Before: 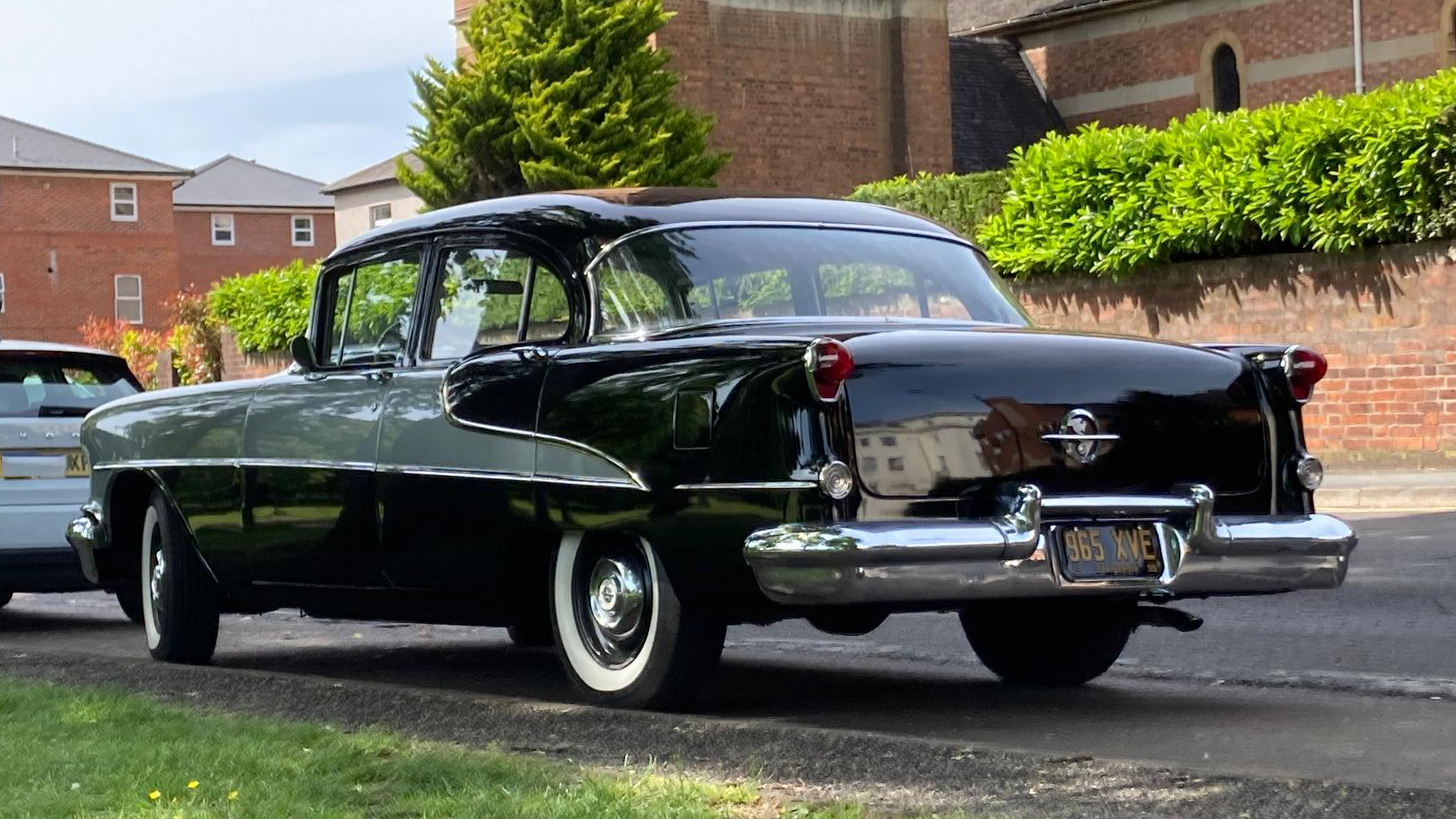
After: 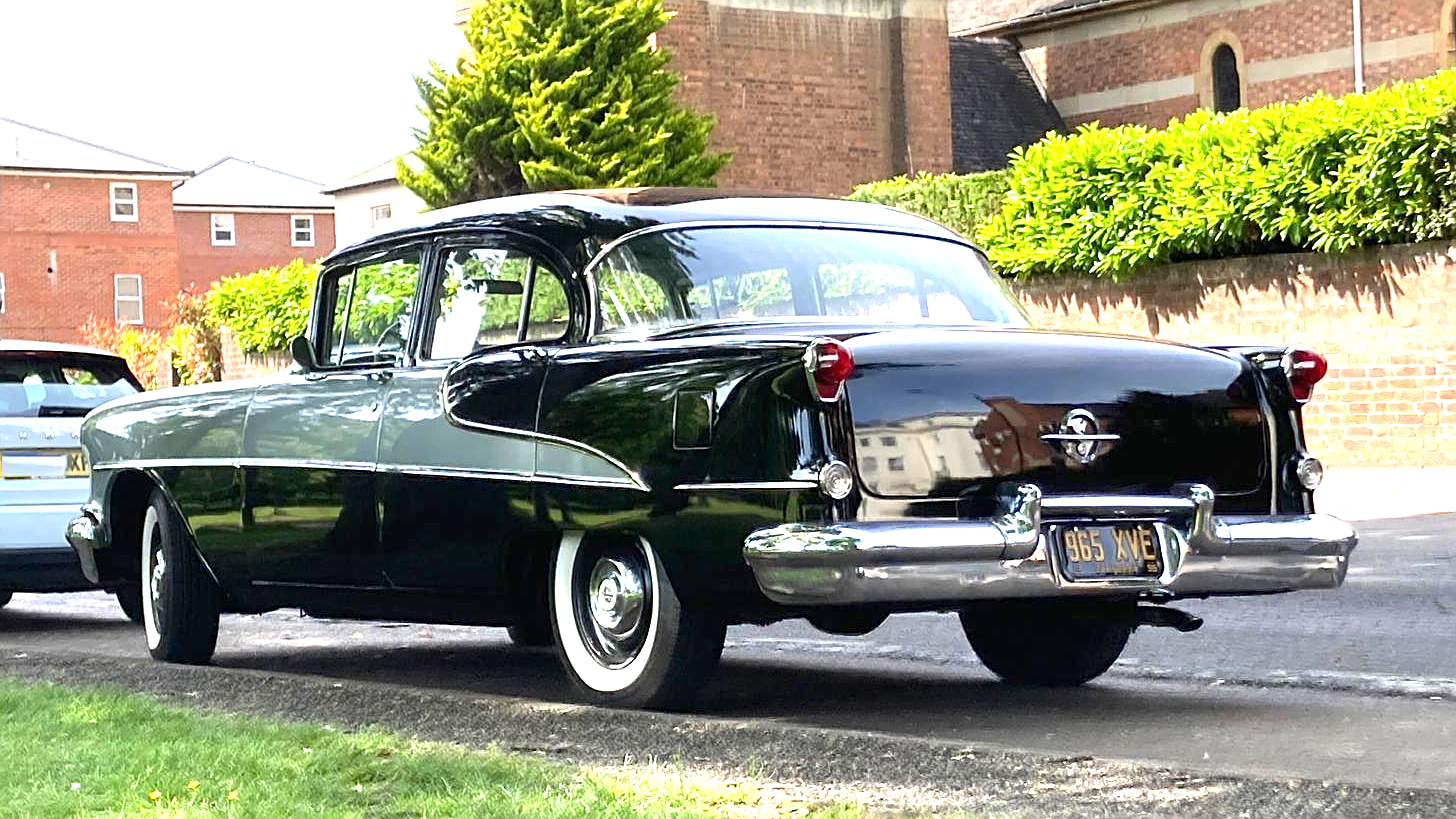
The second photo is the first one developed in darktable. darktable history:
exposure: black level correction 0, exposure 1.462 EV, compensate highlight preservation false
sharpen: on, module defaults
